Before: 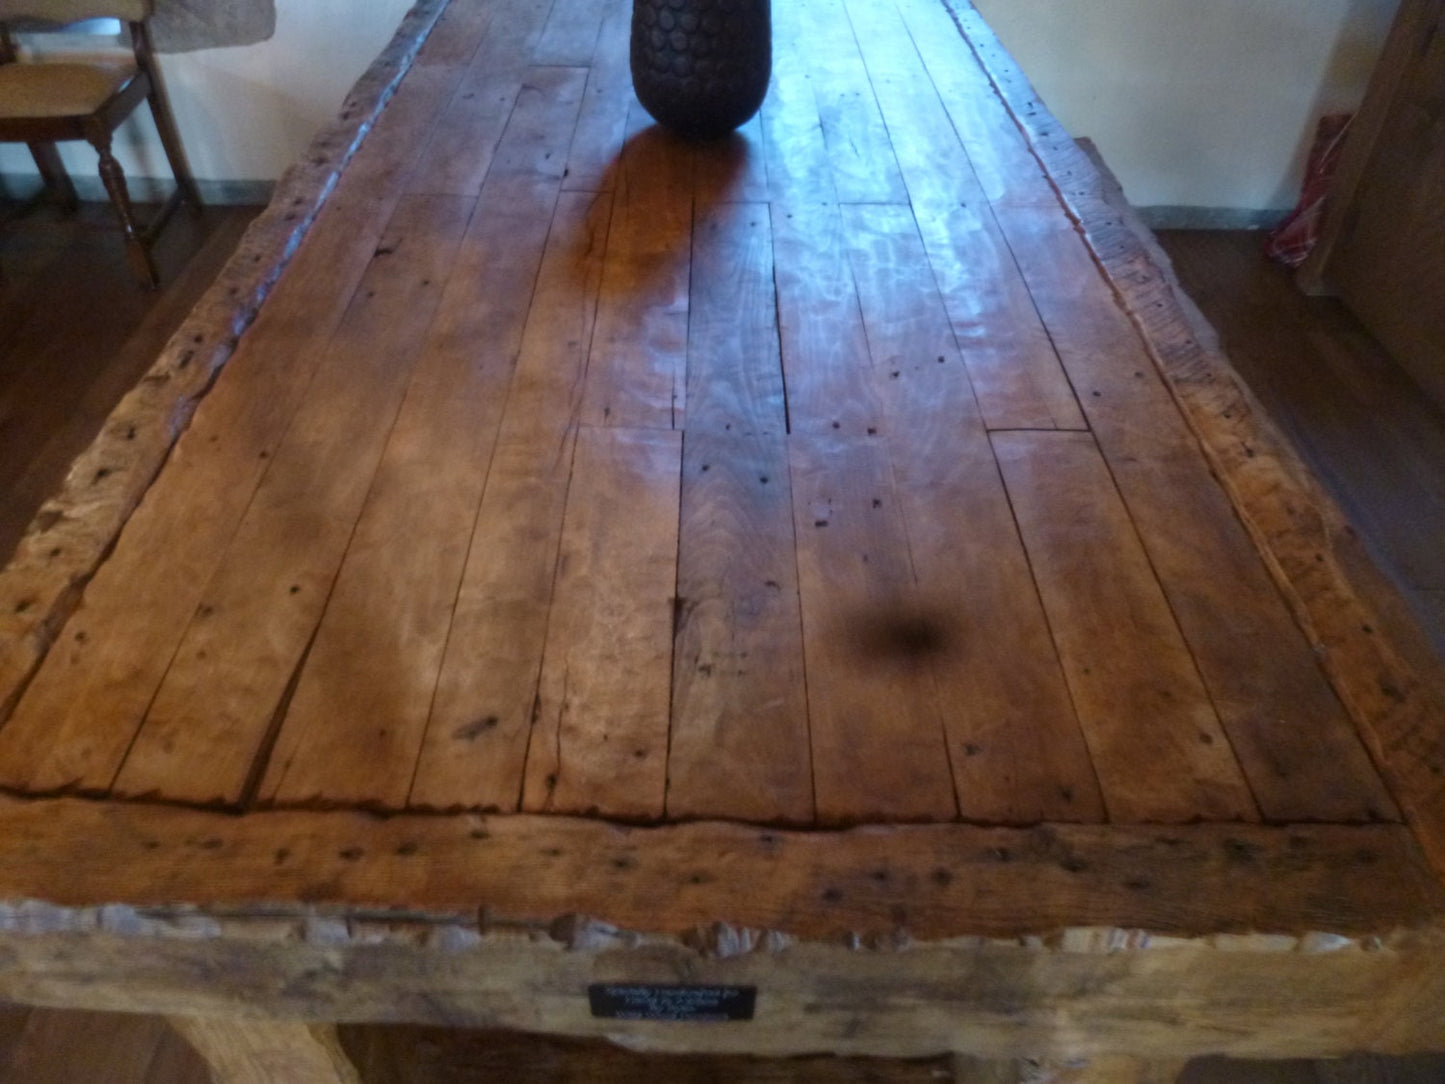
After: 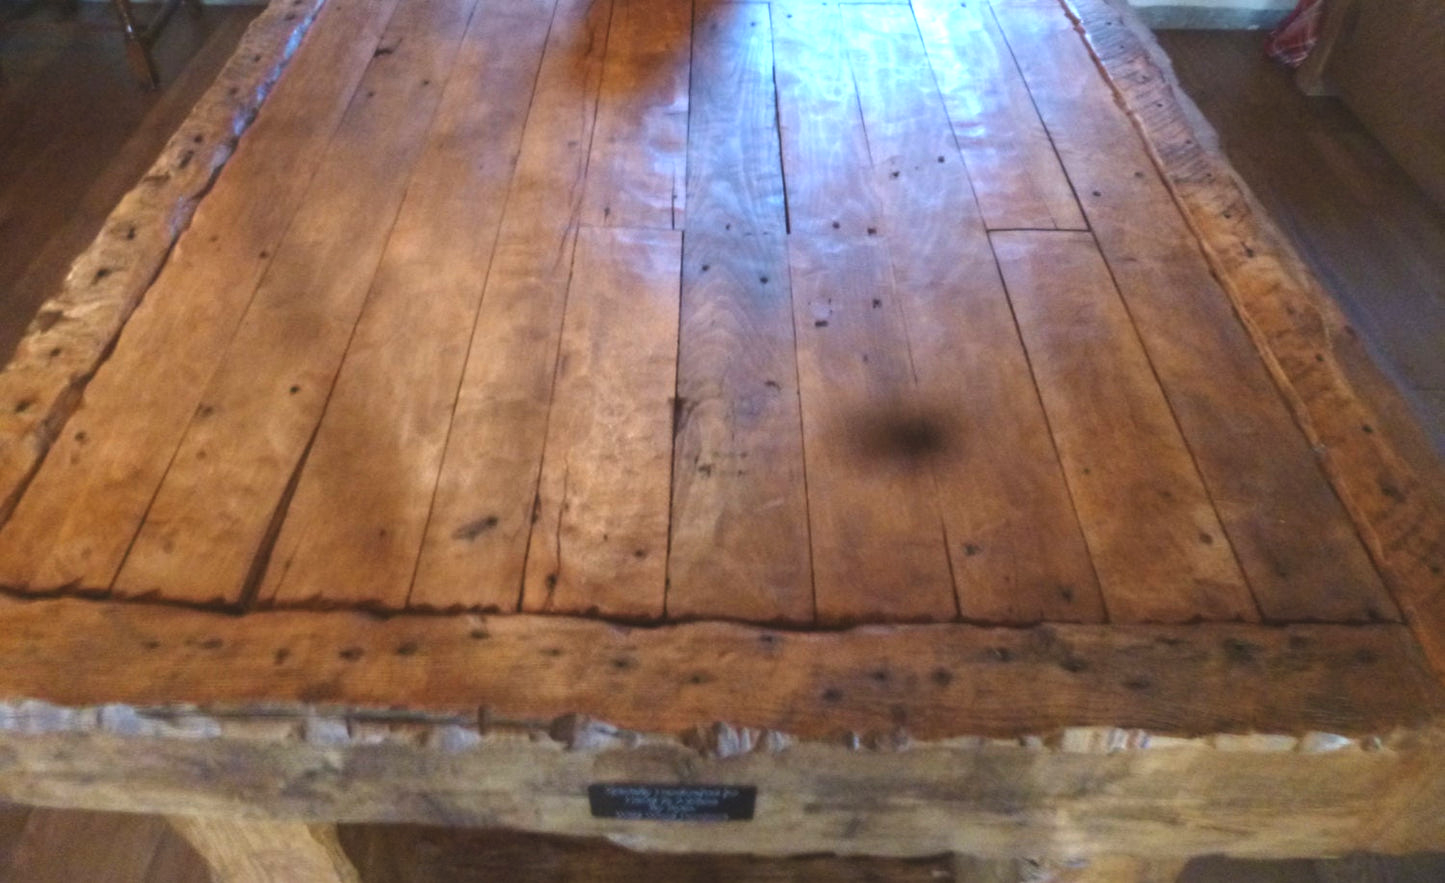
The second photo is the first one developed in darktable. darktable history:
crop and rotate: top 18.507%
exposure: black level correction -0.005, exposure 1 EV, compensate highlight preservation false
vibrance: vibrance 0%
